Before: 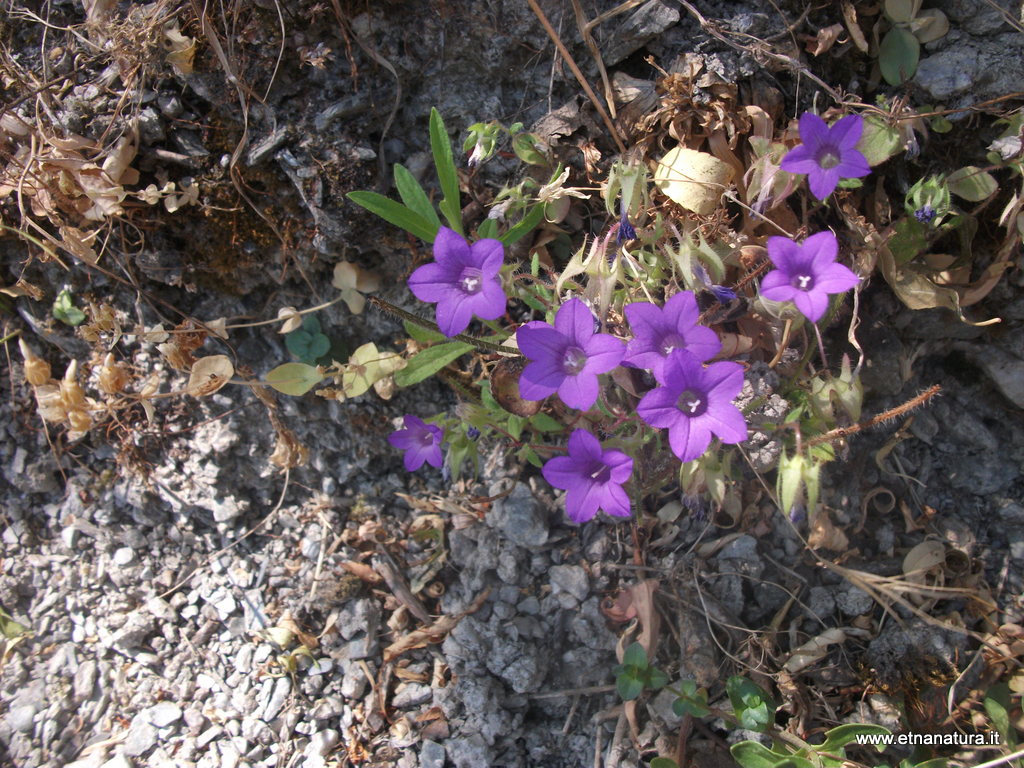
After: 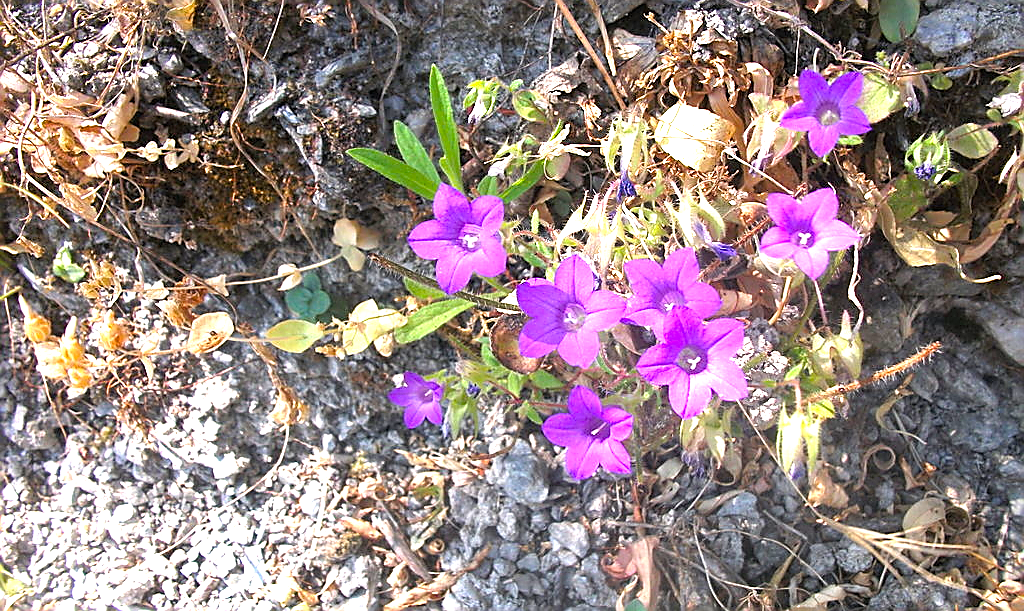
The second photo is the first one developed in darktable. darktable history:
sharpen: radius 1.409, amount 1.261, threshold 0.738
color balance rgb: linear chroma grading › global chroma 14.453%, perceptual saturation grading › global saturation 25.445%, global vibrance -24.461%
crop and rotate: top 5.668%, bottom 14.757%
exposure: black level correction 0, exposure 1.199 EV, compensate exposure bias true, compensate highlight preservation false
tone equalizer: -8 EV -0.414 EV, -7 EV -0.373 EV, -6 EV -0.356 EV, -5 EV -0.246 EV, -3 EV 0.251 EV, -2 EV 0.361 EV, -1 EV 0.371 EV, +0 EV 0.433 EV
